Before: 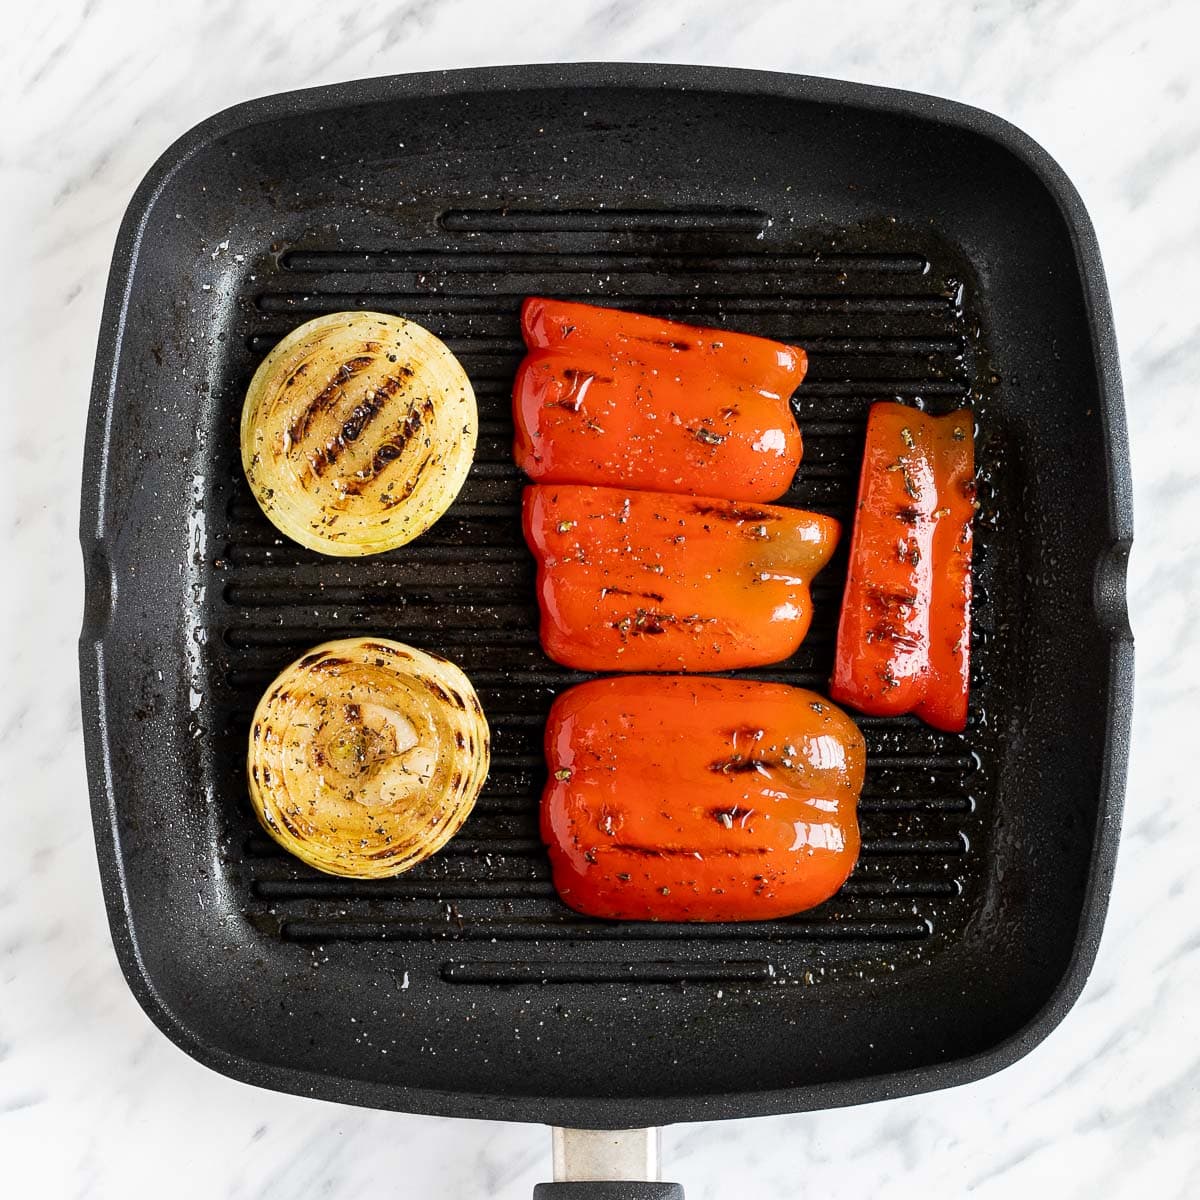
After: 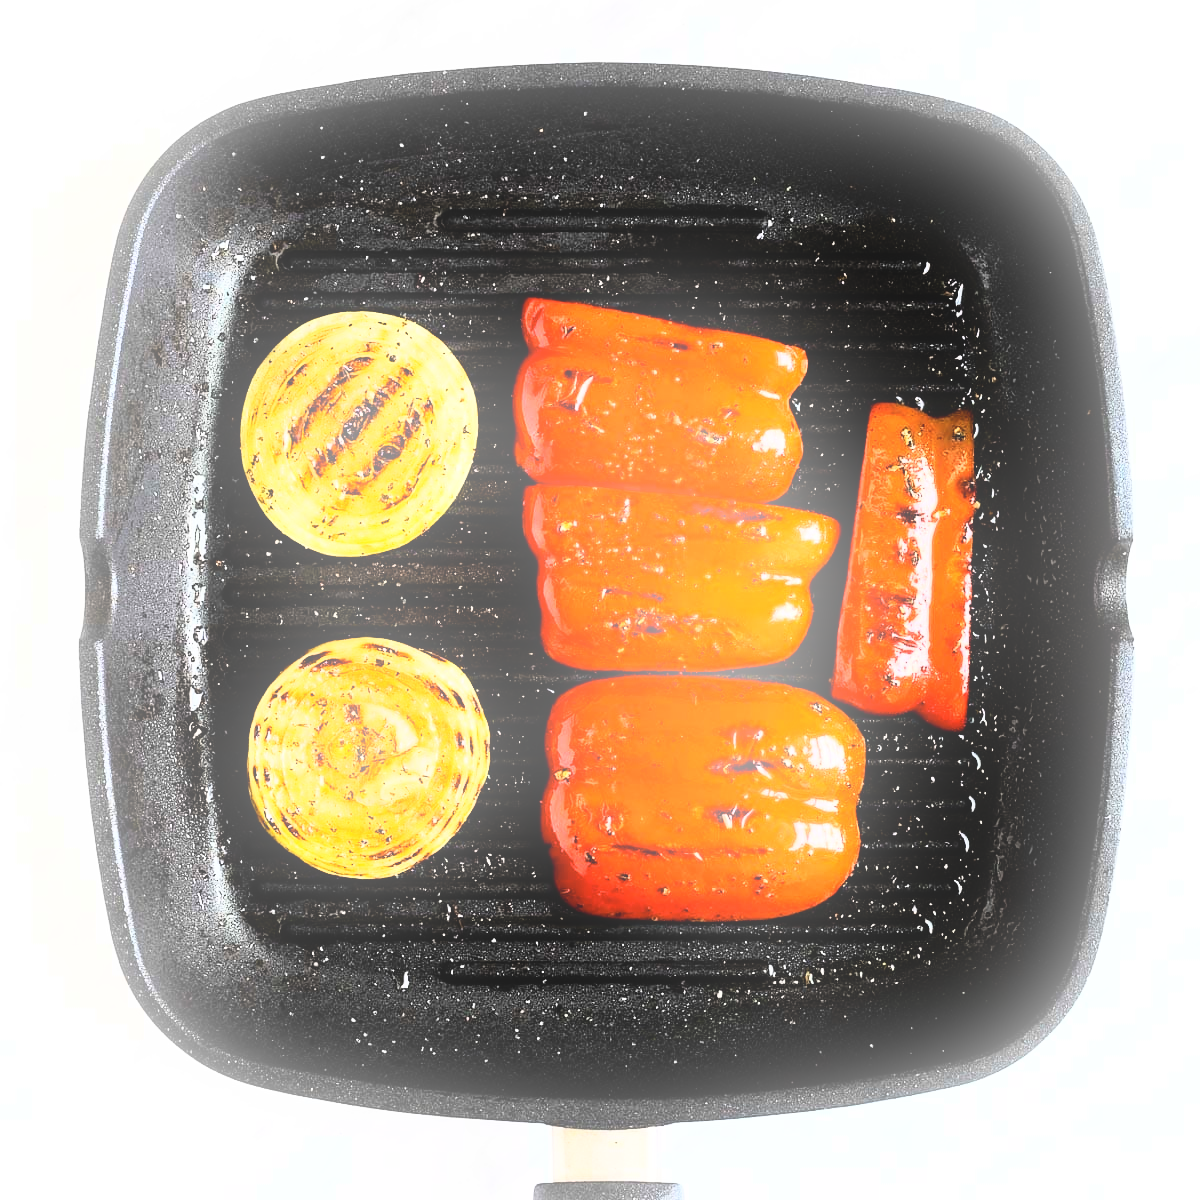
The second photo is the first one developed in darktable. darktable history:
rgb curve: curves: ch0 [(0, 0) (0.21, 0.15) (0.24, 0.21) (0.5, 0.75) (0.75, 0.96) (0.89, 0.99) (1, 1)]; ch1 [(0, 0.02) (0.21, 0.13) (0.25, 0.2) (0.5, 0.67) (0.75, 0.9) (0.89, 0.97) (1, 1)]; ch2 [(0, 0.02) (0.21, 0.13) (0.25, 0.2) (0.5, 0.67) (0.75, 0.9) (0.89, 0.97) (1, 1)], compensate middle gray true
bloom: on, module defaults
